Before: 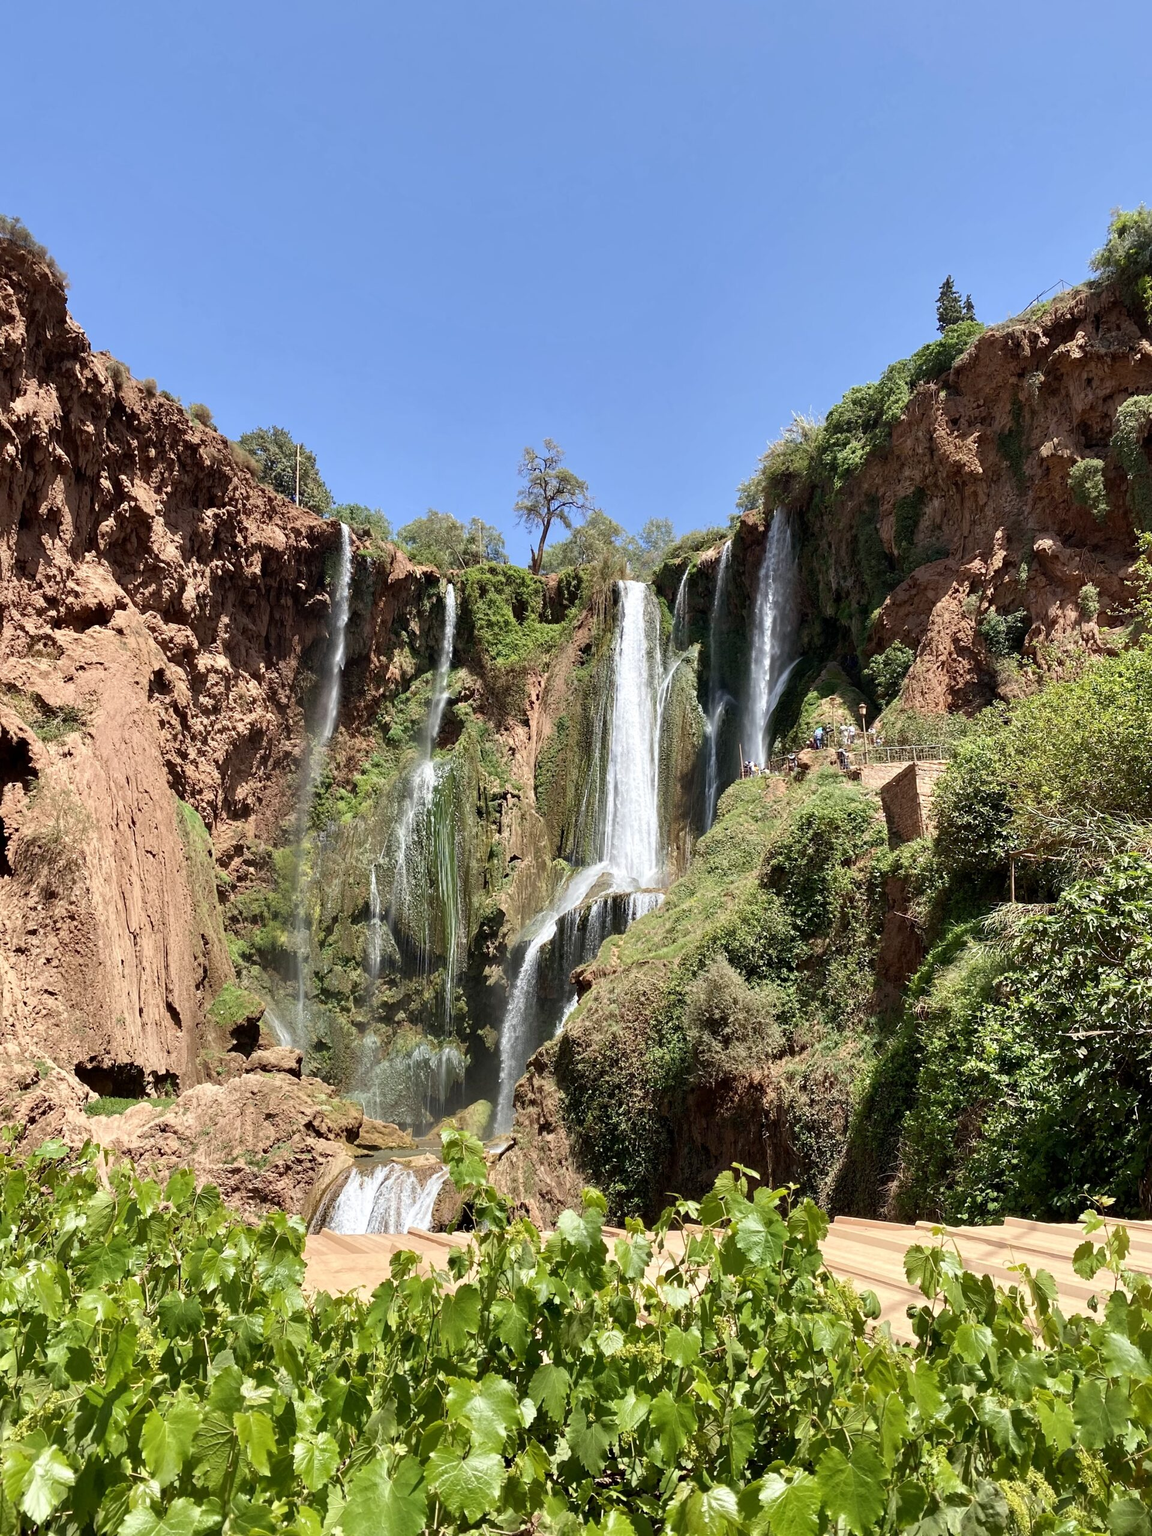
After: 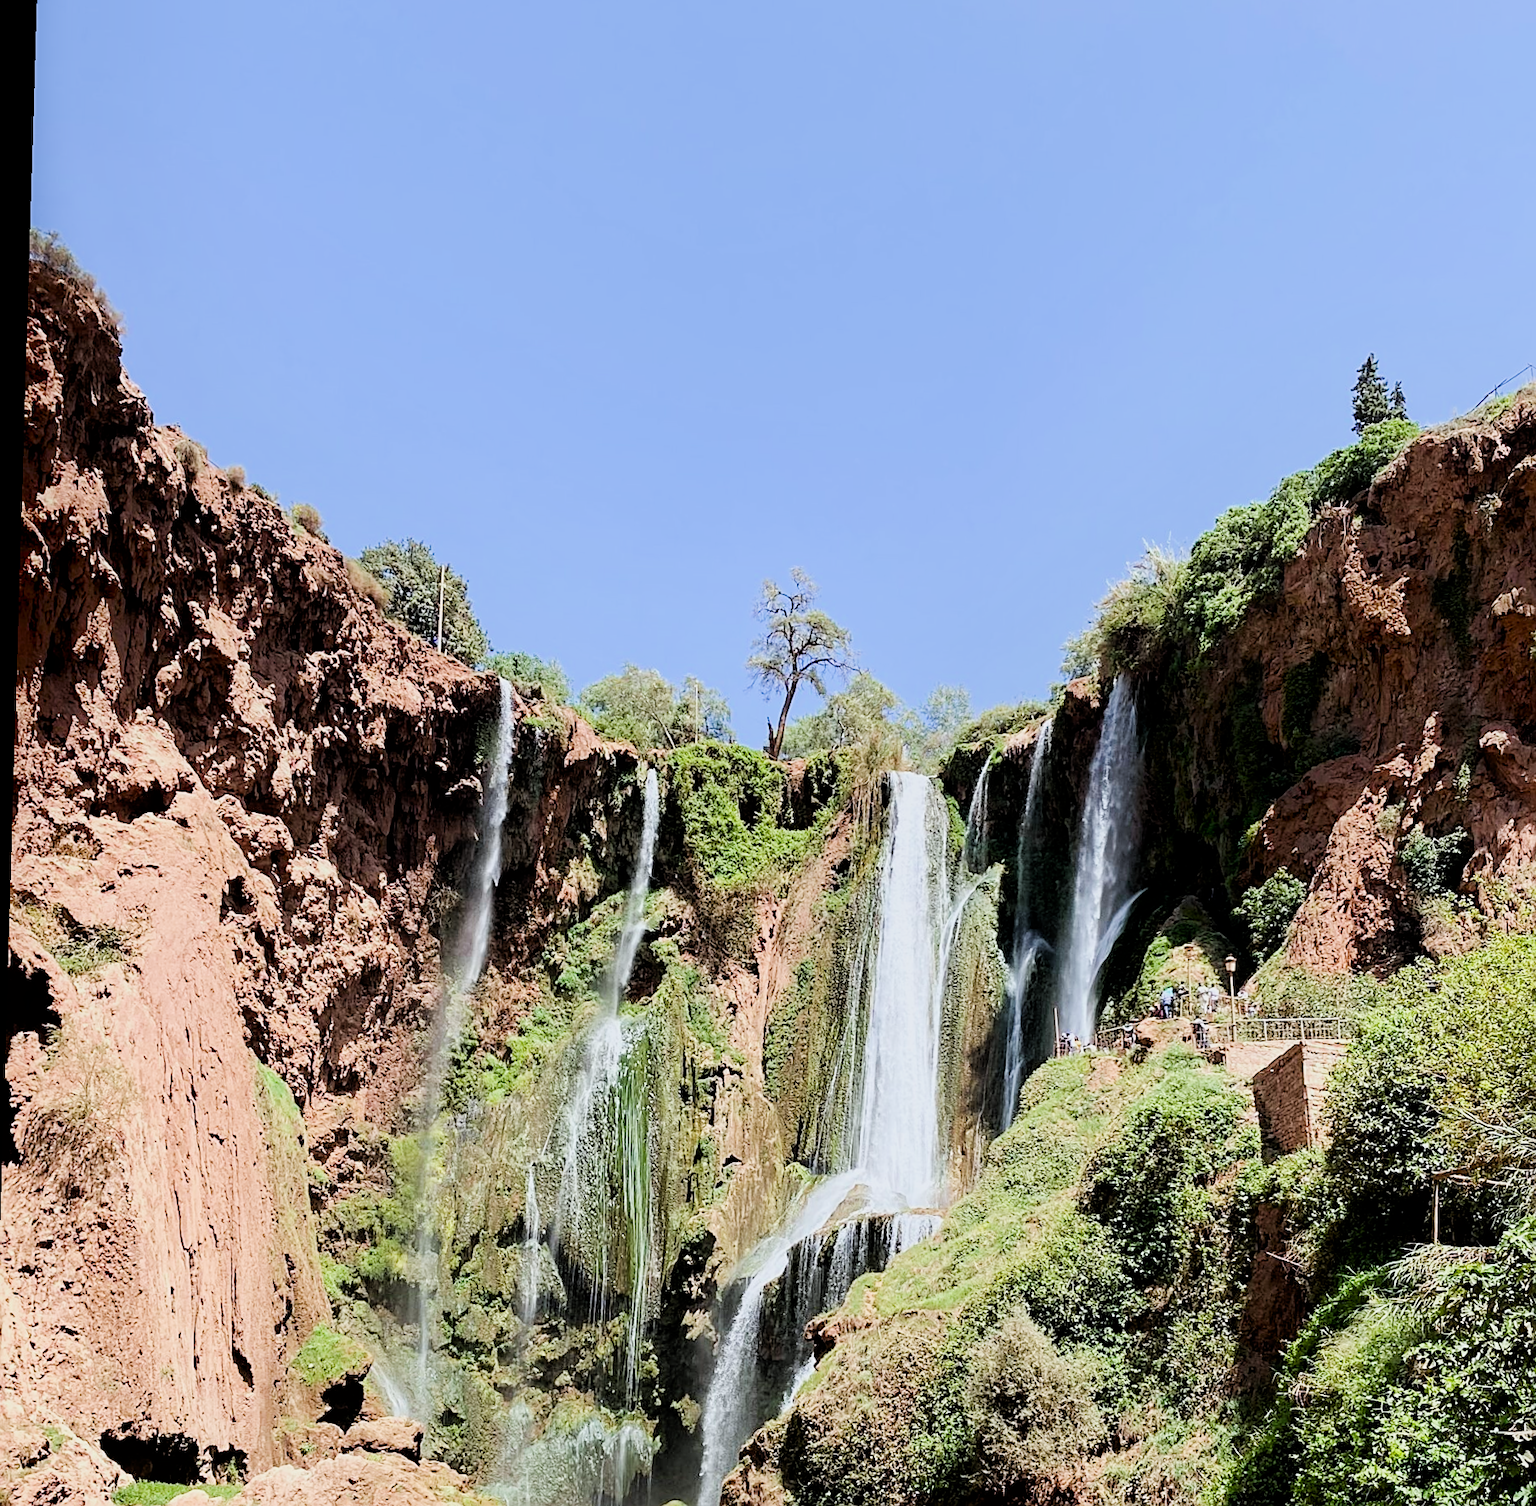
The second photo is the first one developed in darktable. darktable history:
exposure: black level correction 0, exposure 0.9 EV, compensate highlight preservation false
filmic rgb: black relative exposure -4.14 EV, white relative exposure 5.1 EV, hardness 2.11, contrast 1.165
rotate and perspective: rotation 1.72°, automatic cropping off
crop: left 1.509%, top 3.452%, right 7.696%, bottom 28.452%
white balance: red 0.974, blue 1.044
sharpen: on, module defaults
shadows and highlights: shadows -70, highlights 35, soften with gaussian
